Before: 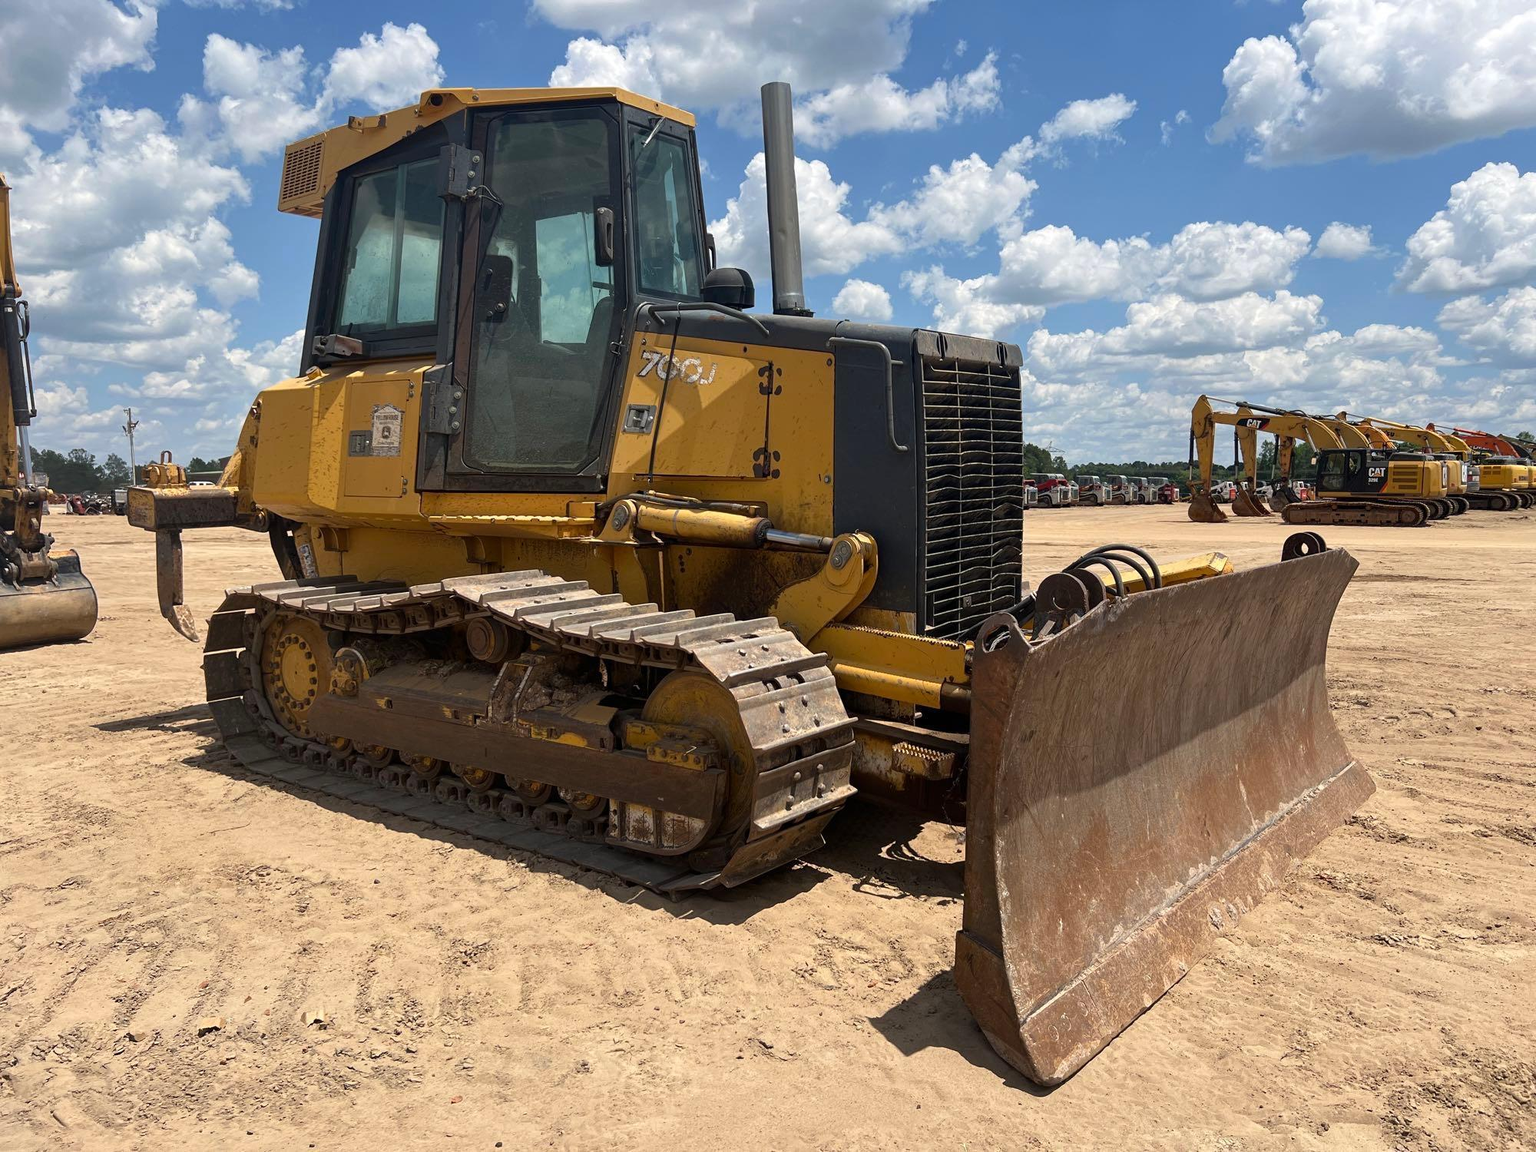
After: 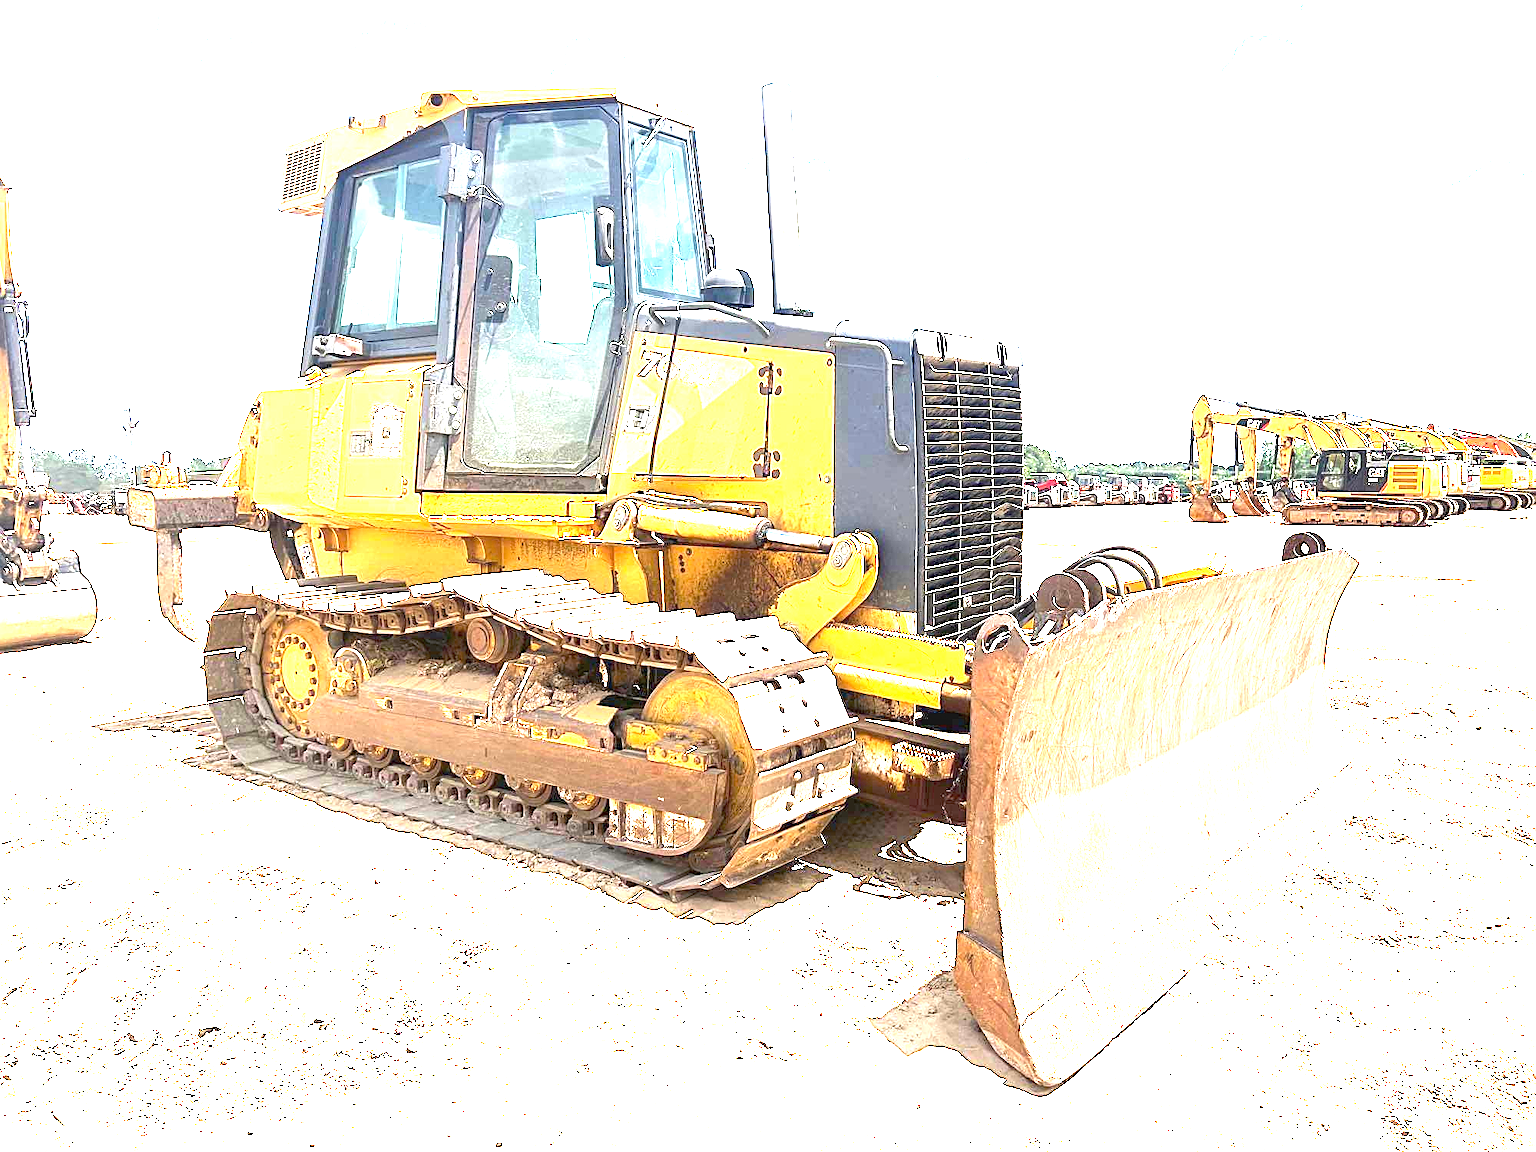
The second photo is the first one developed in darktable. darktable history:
exposure: black level correction 0, exposure 4.076 EV, compensate highlight preservation false
contrast equalizer: y [[0.5, 0.5, 0.472, 0.5, 0.5, 0.5], [0.5 ×6], [0.5 ×6], [0 ×6], [0 ×6]], mix -0.31
sharpen: on, module defaults
